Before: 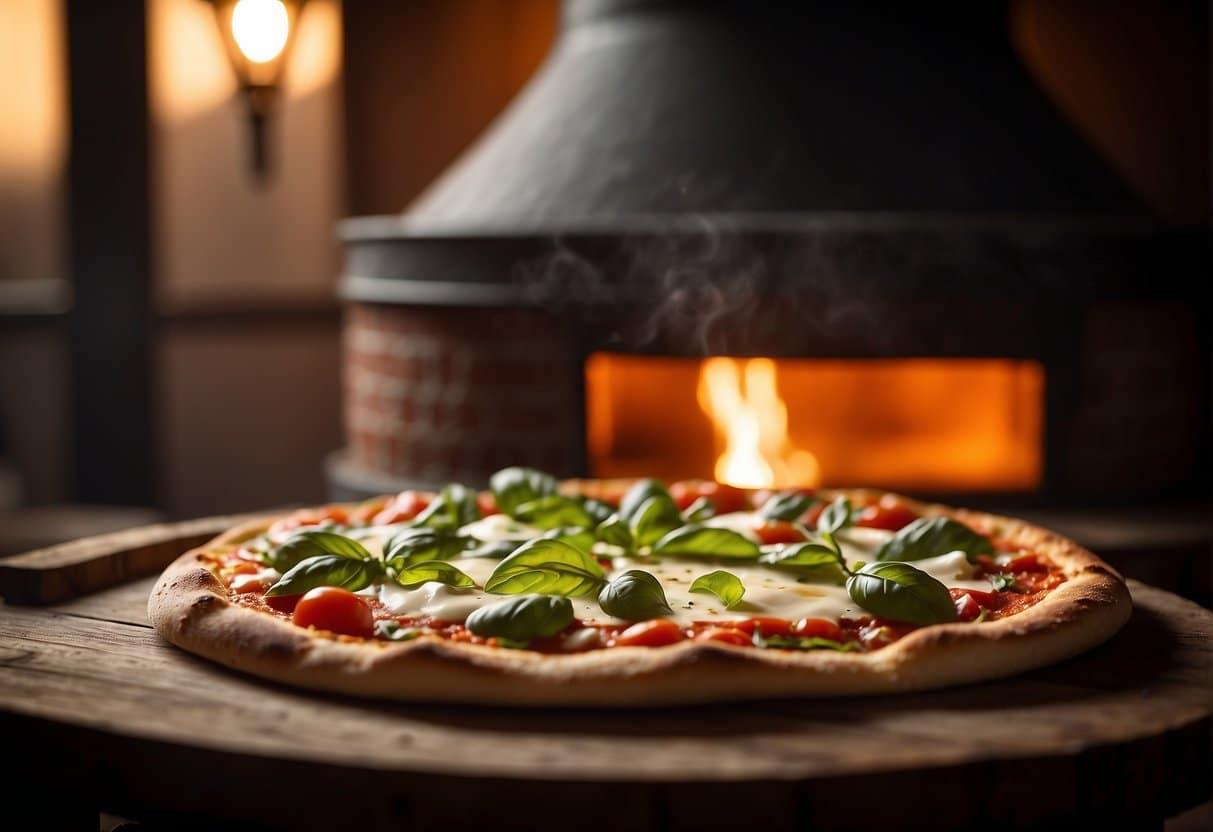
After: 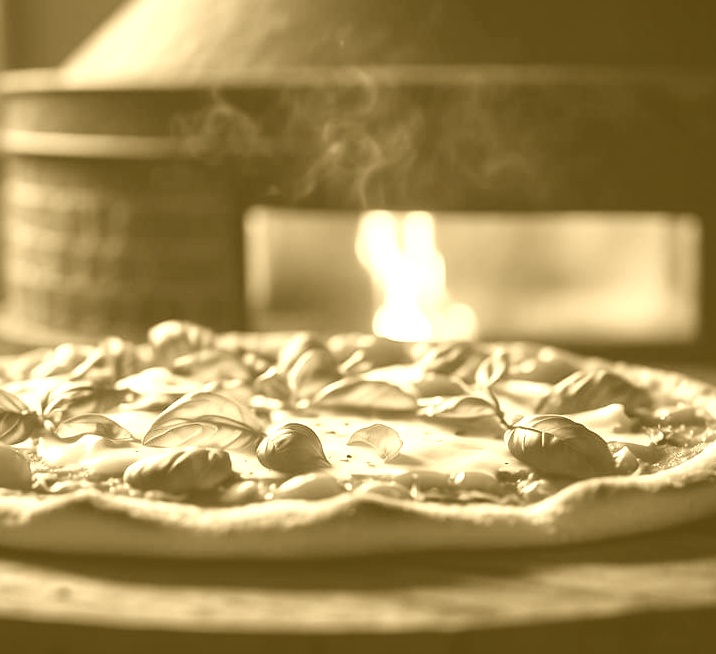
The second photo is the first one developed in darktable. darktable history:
crop and rotate: left 28.256%, top 17.734%, right 12.656%, bottom 3.573%
color correction: highlights a* -2.73, highlights b* -2.09, shadows a* 2.41, shadows b* 2.73
colorize: hue 36°, source mix 100%
